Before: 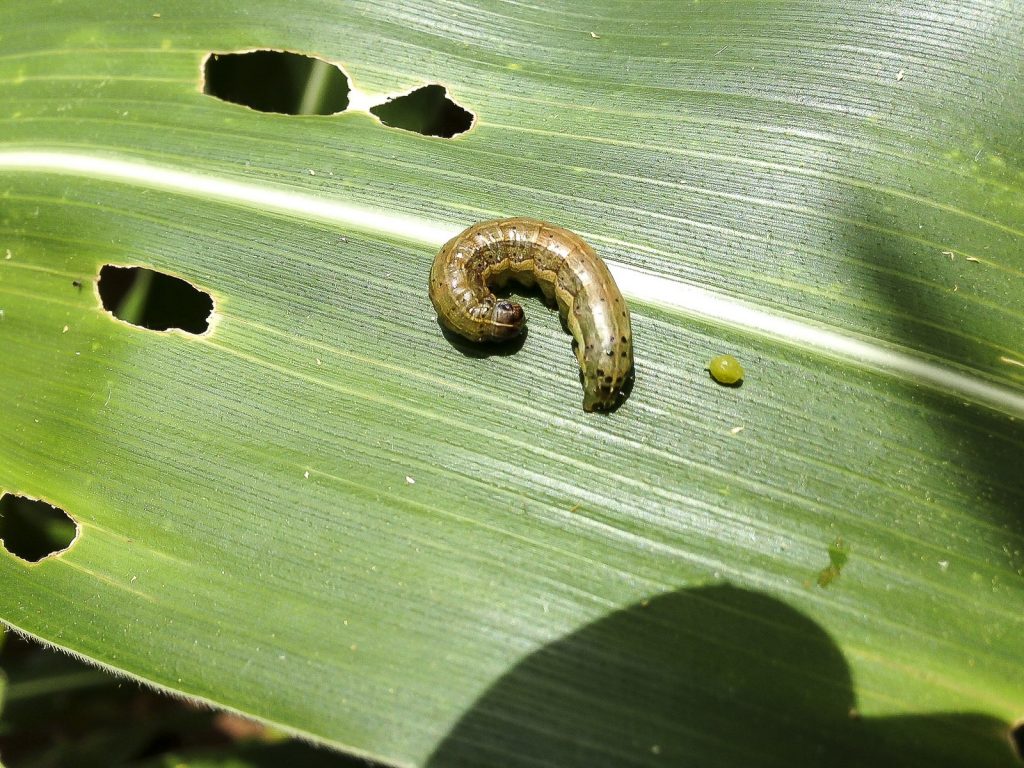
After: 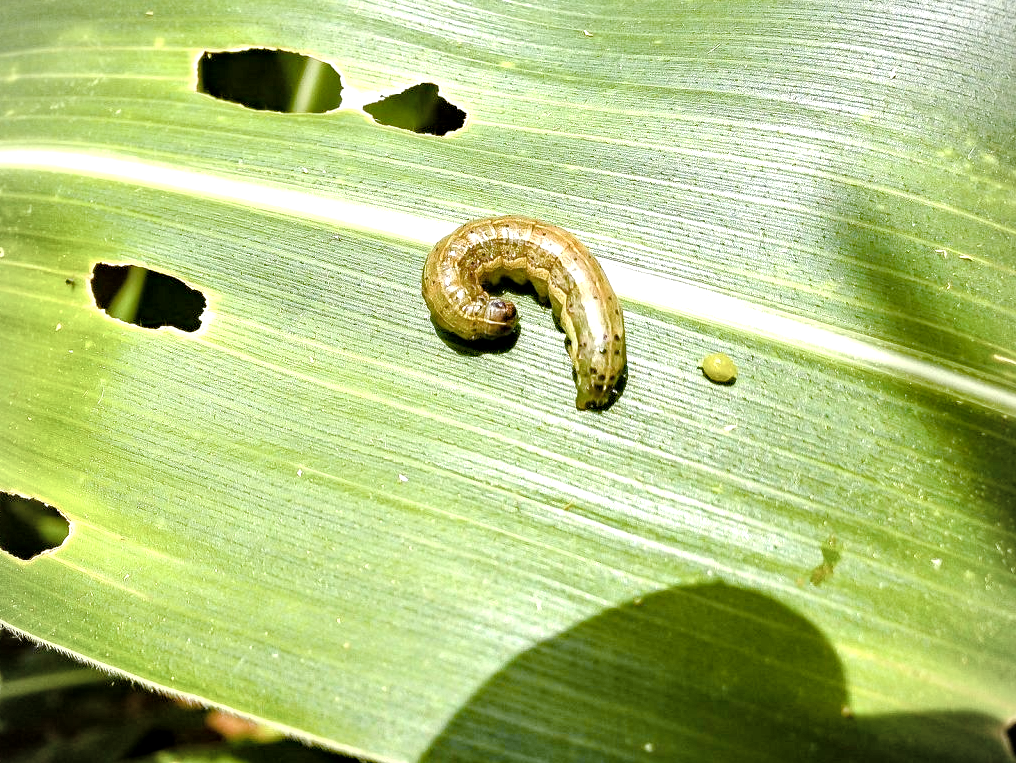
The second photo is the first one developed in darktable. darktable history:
color balance rgb: shadows lift › chroma 3.215%, shadows lift › hue 281.06°, linear chroma grading › shadows 9.927%, linear chroma grading › highlights 9.25%, linear chroma grading › global chroma 14.984%, linear chroma grading › mid-tones 14.744%, perceptual saturation grading › global saturation 0.425%, perceptual saturation grading › highlights -16.705%, perceptual saturation grading › mid-tones 32.819%, perceptual saturation grading › shadows 50.293%, global vibrance 20%
exposure: black level correction 0.002, exposure 0.677 EV, compensate highlight preservation false
contrast brightness saturation: contrast 0.1, saturation -0.282
tone equalizer: -7 EV 0.151 EV, -6 EV 0.571 EV, -5 EV 1.13 EV, -4 EV 1.31 EV, -3 EV 1.13 EV, -2 EV 0.6 EV, -1 EV 0.169 EV, mask exposure compensation -0.506 EV
local contrast: highlights 106%, shadows 99%, detail 120%, midtone range 0.2
vignetting: fall-off start 91.57%
crop and rotate: left 0.776%, top 0.378%, bottom 0.245%
haze removal: strength 0.292, distance 0.257, adaptive false
